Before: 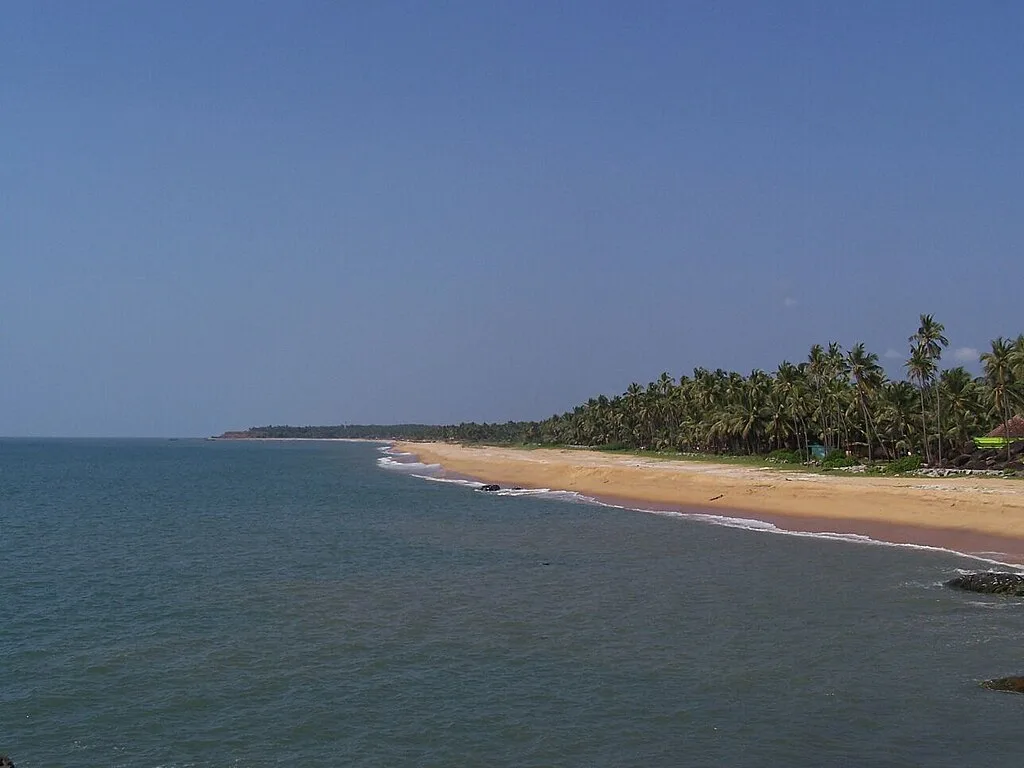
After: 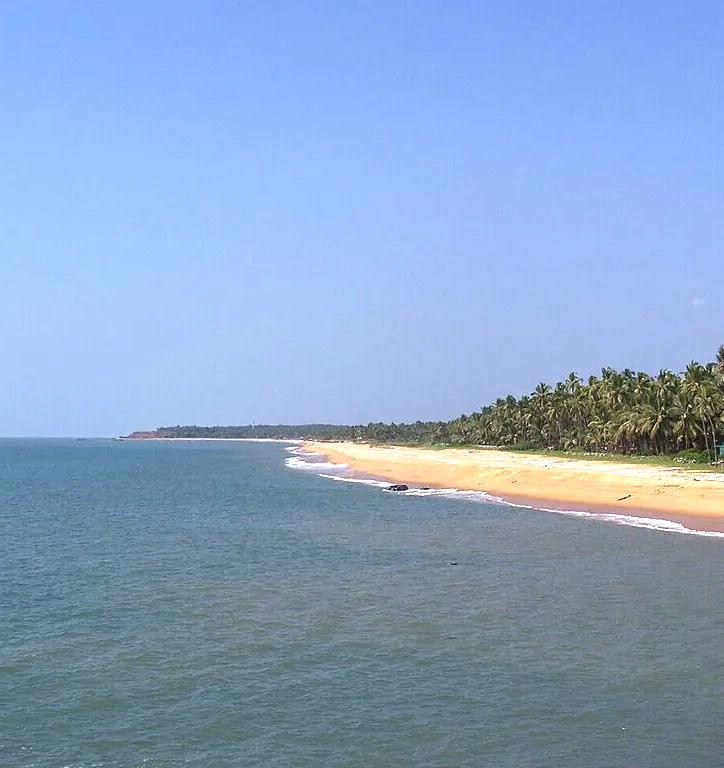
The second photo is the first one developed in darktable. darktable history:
crop and rotate: left 9.061%, right 20.142%
exposure: black level correction 0, exposure 1.35 EV, compensate exposure bias true, compensate highlight preservation false
